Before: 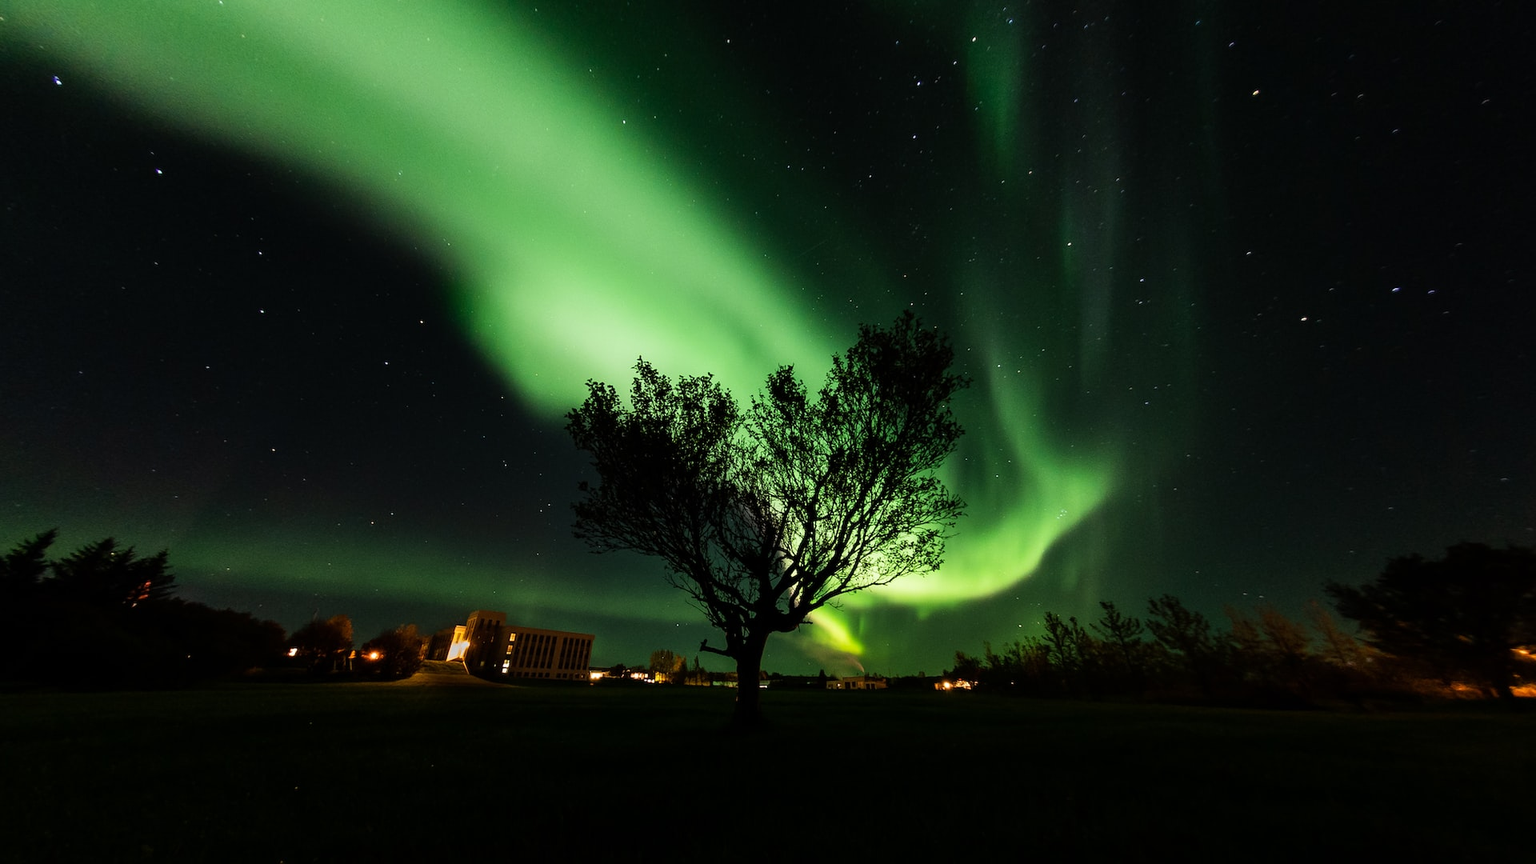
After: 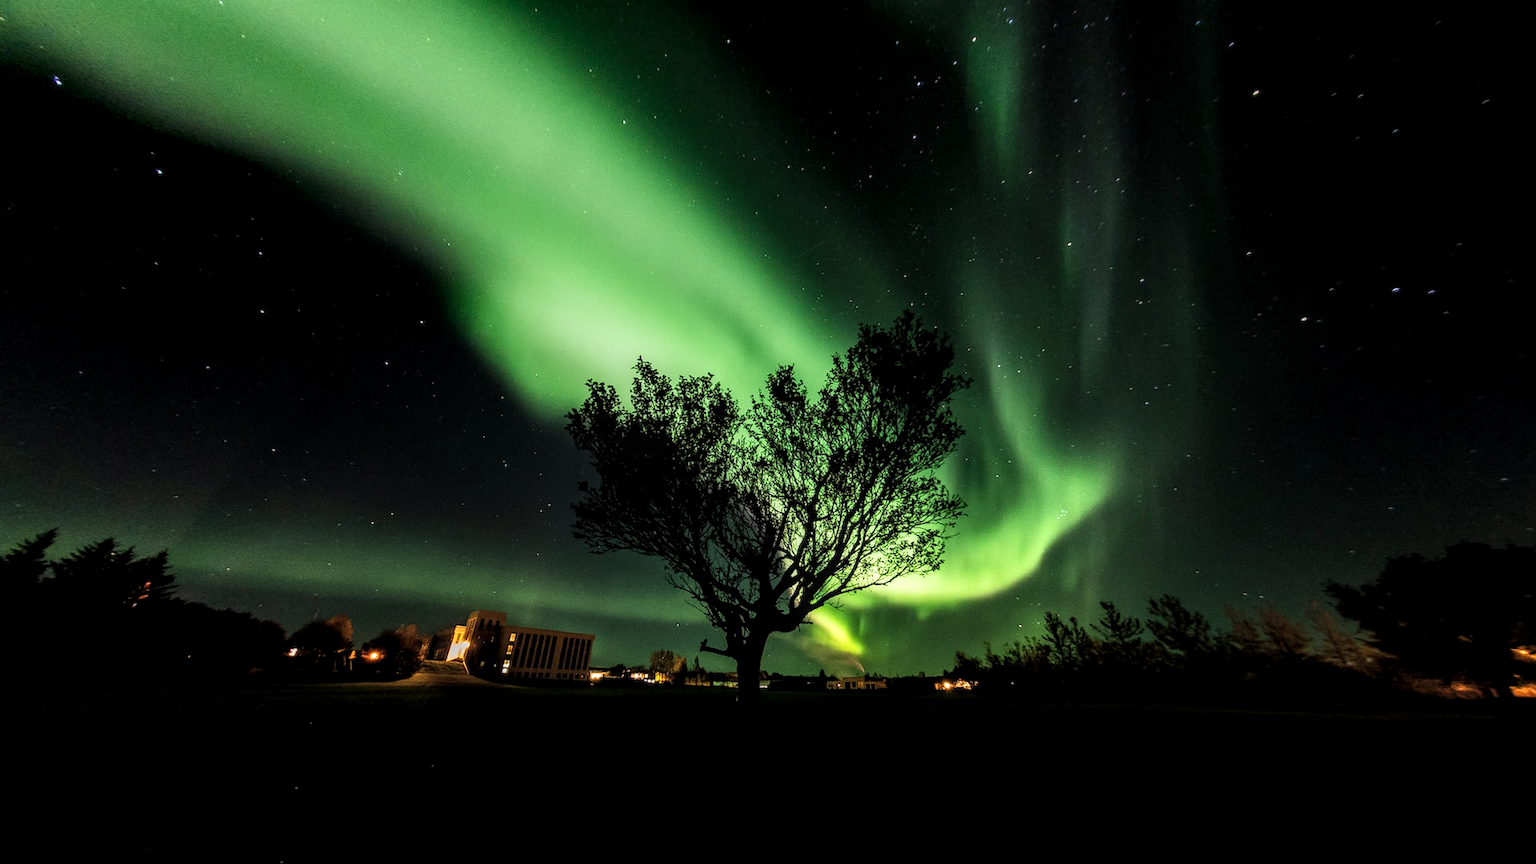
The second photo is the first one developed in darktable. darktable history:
local contrast: highlights 27%, detail 150%
levels: levels [0.016, 0.5, 0.996]
